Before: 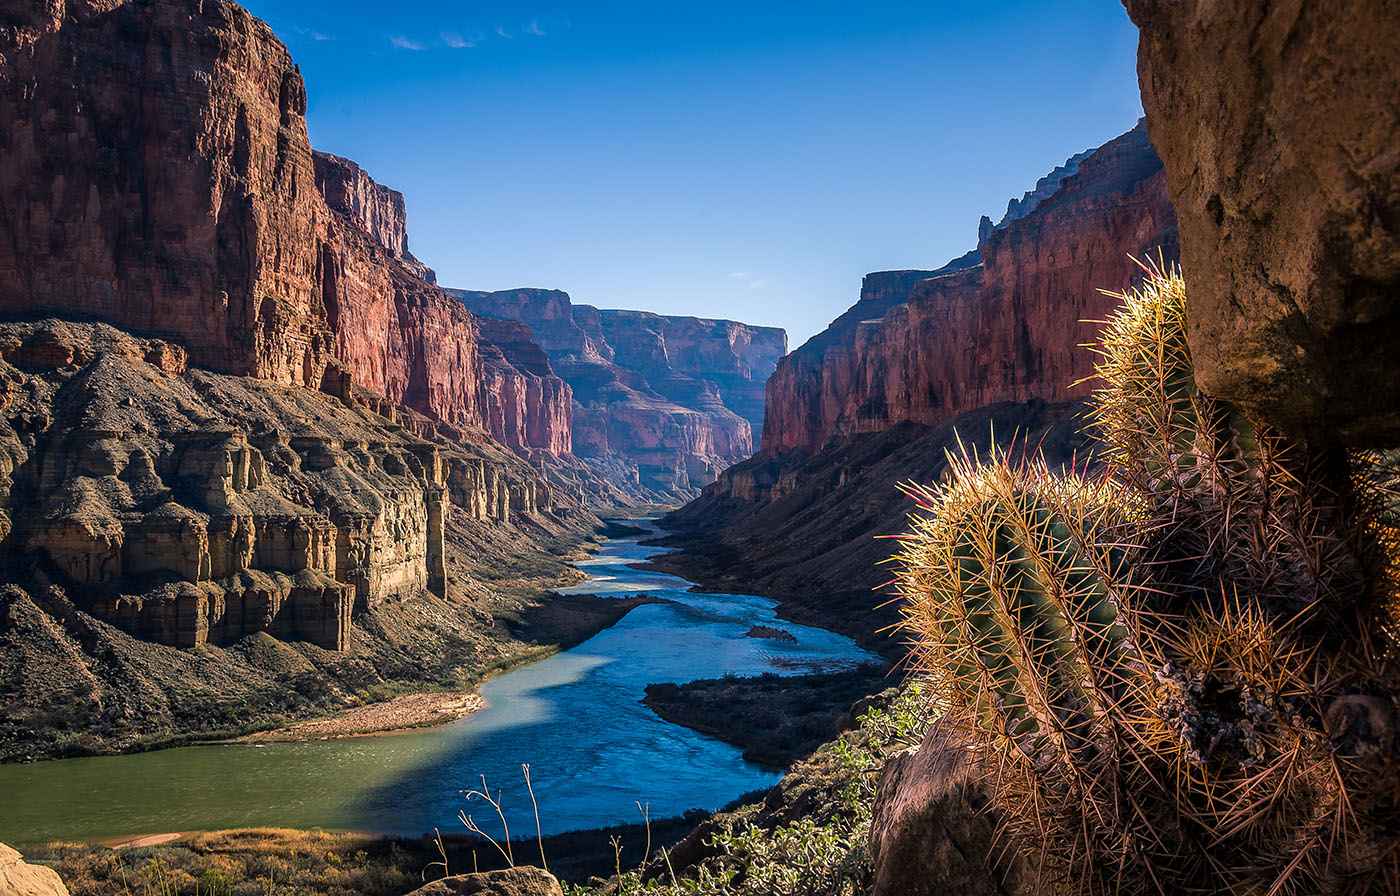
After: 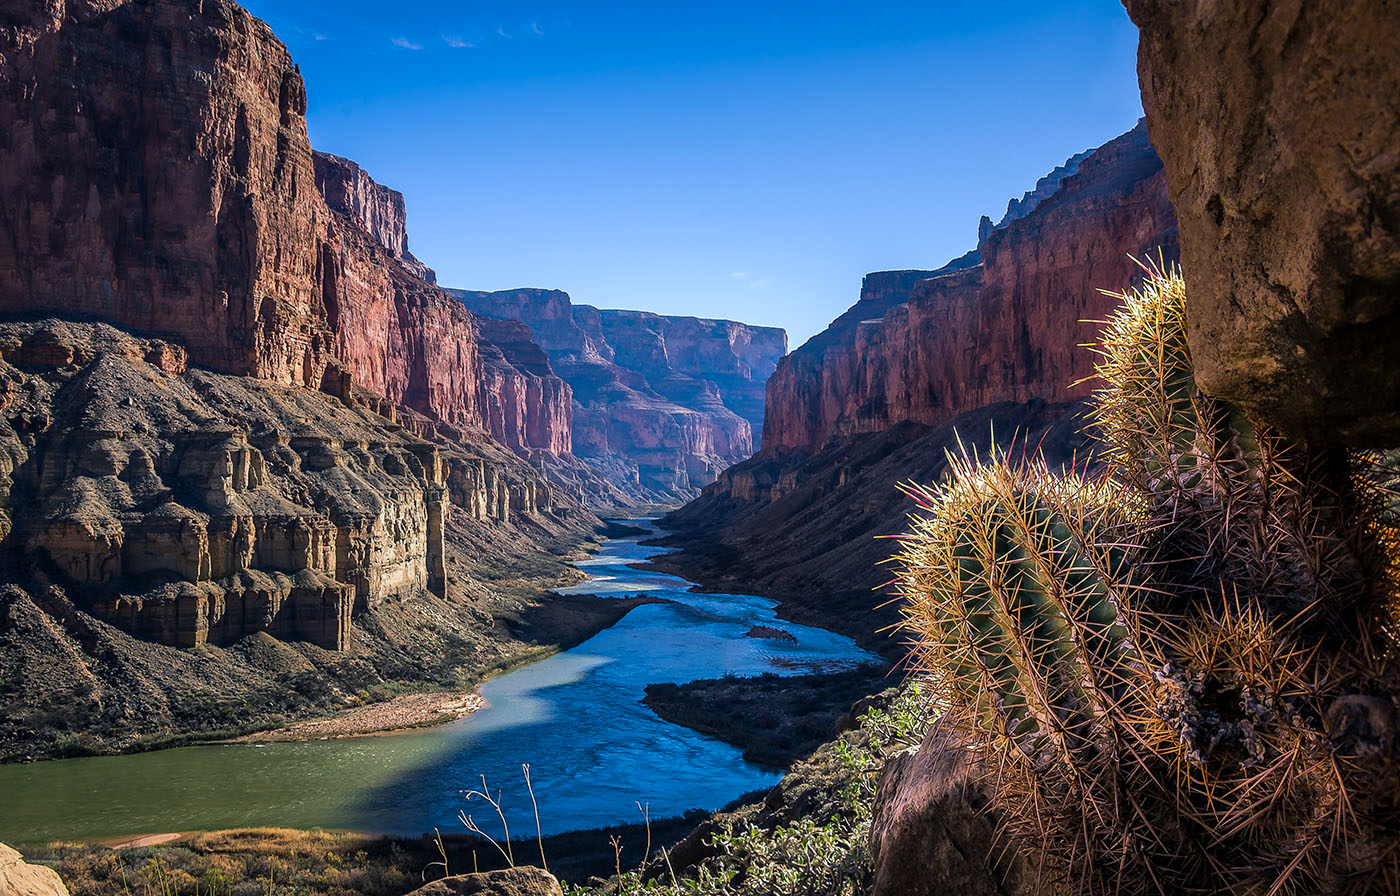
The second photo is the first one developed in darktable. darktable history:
color calibration: x 0.355, y 0.367, temperature 4700.38 K
white balance: red 0.967, blue 1.049
